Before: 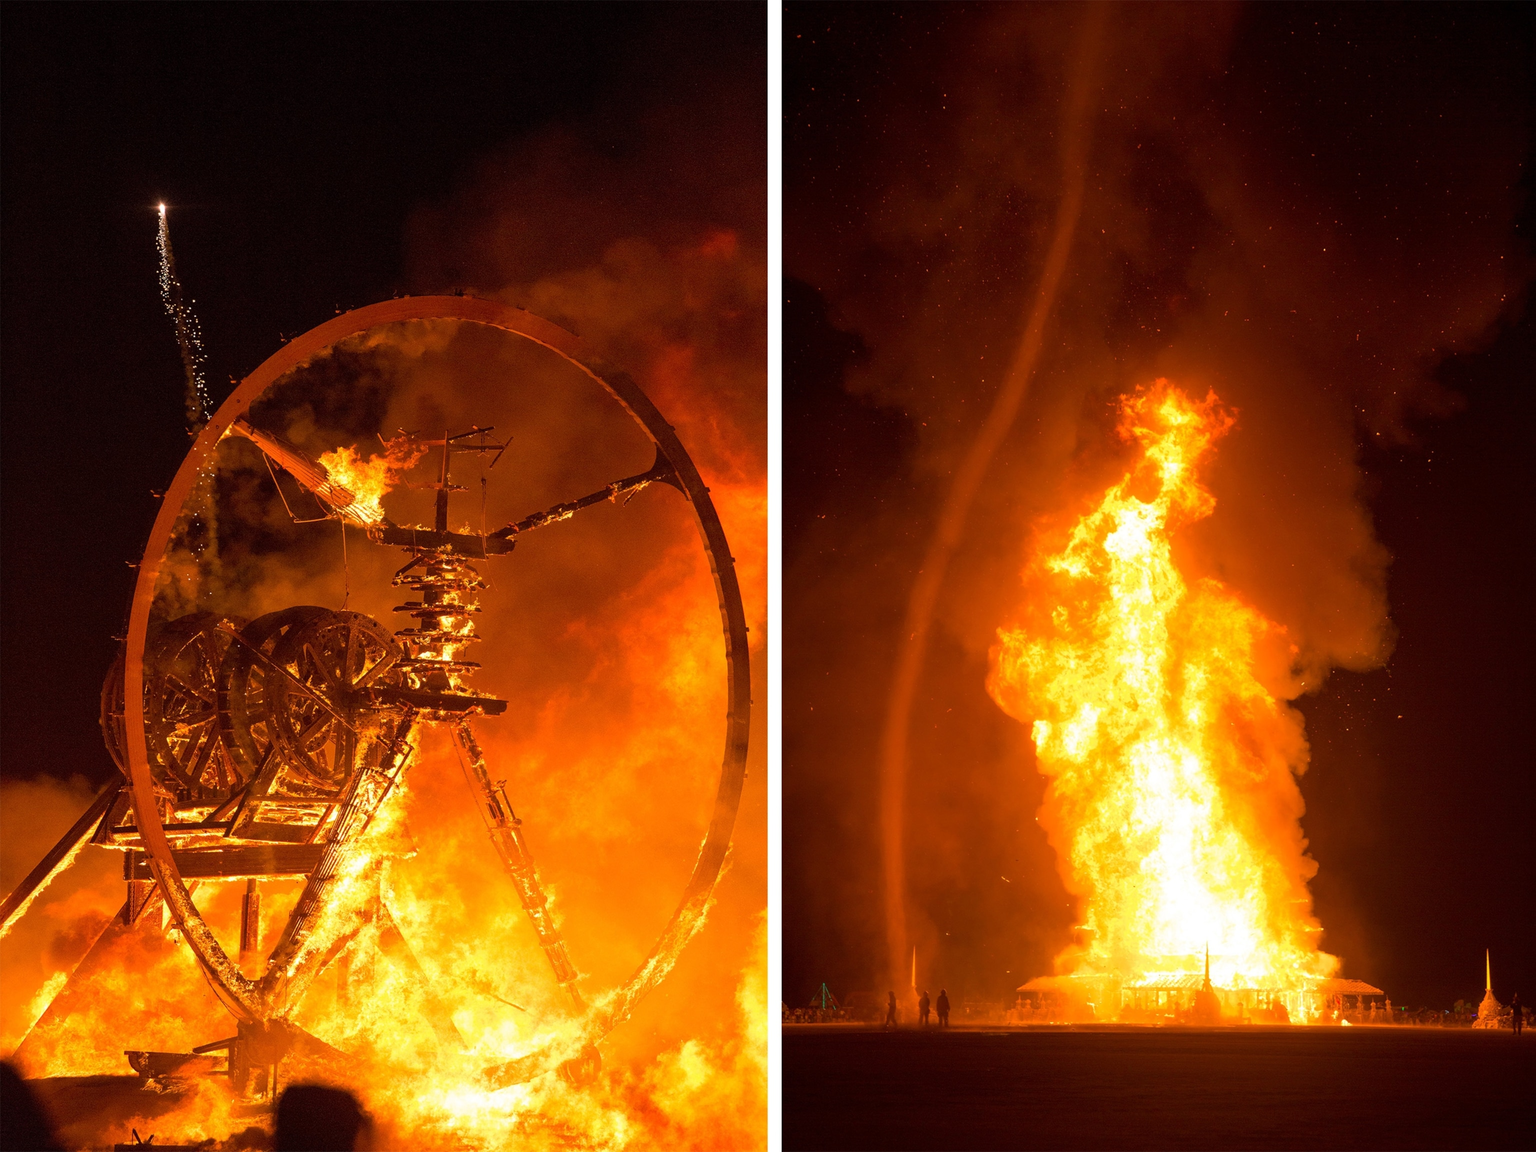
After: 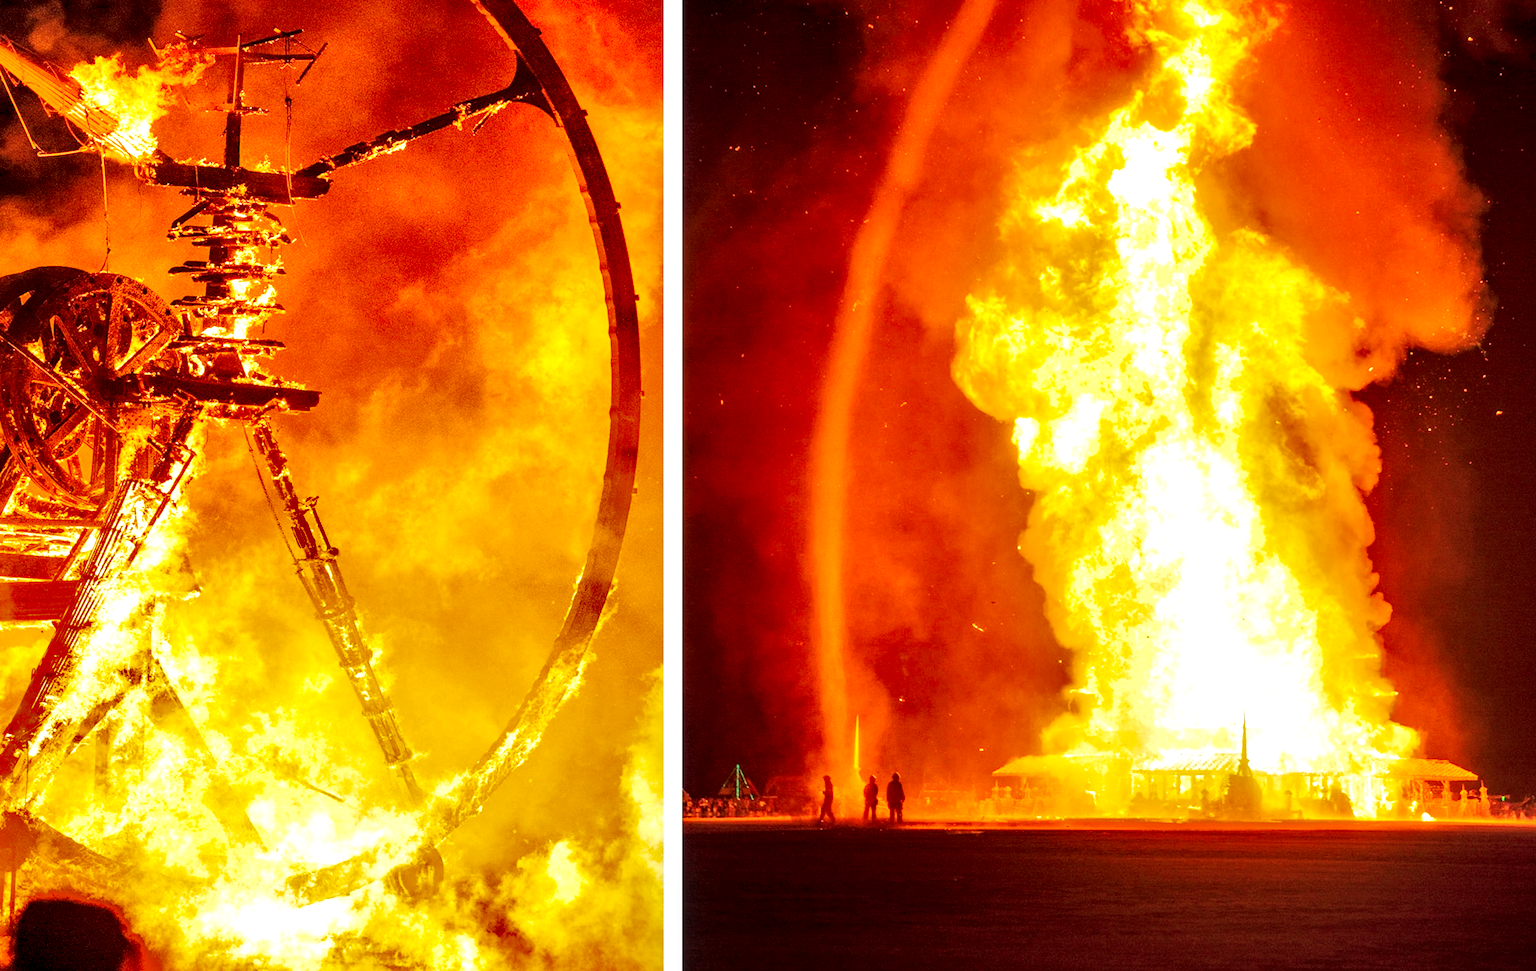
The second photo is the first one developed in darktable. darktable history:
tone equalizer: on, module defaults
crop and rotate: left 17.299%, top 35.115%, right 7.015%, bottom 1.024%
local contrast: highlights 65%, shadows 54%, detail 169%, midtone range 0.514
tone curve: curves: ch0 [(0, 0) (0.003, 0.004) (0.011, 0.015) (0.025, 0.034) (0.044, 0.061) (0.069, 0.095) (0.1, 0.137) (0.136, 0.187) (0.177, 0.244) (0.224, 0.308) (0.277, 0.415) (0.335, 0.532) (0.399, 0.642) (0.468, 0.747) (0.543, 0.829) (0.623, 0.886) (0.709, 0.924) (0.801, 0.951) (0.898, 0.975) (1, 1)], preserve colors none
shadows and highlights: shadows 25, highlights -70
